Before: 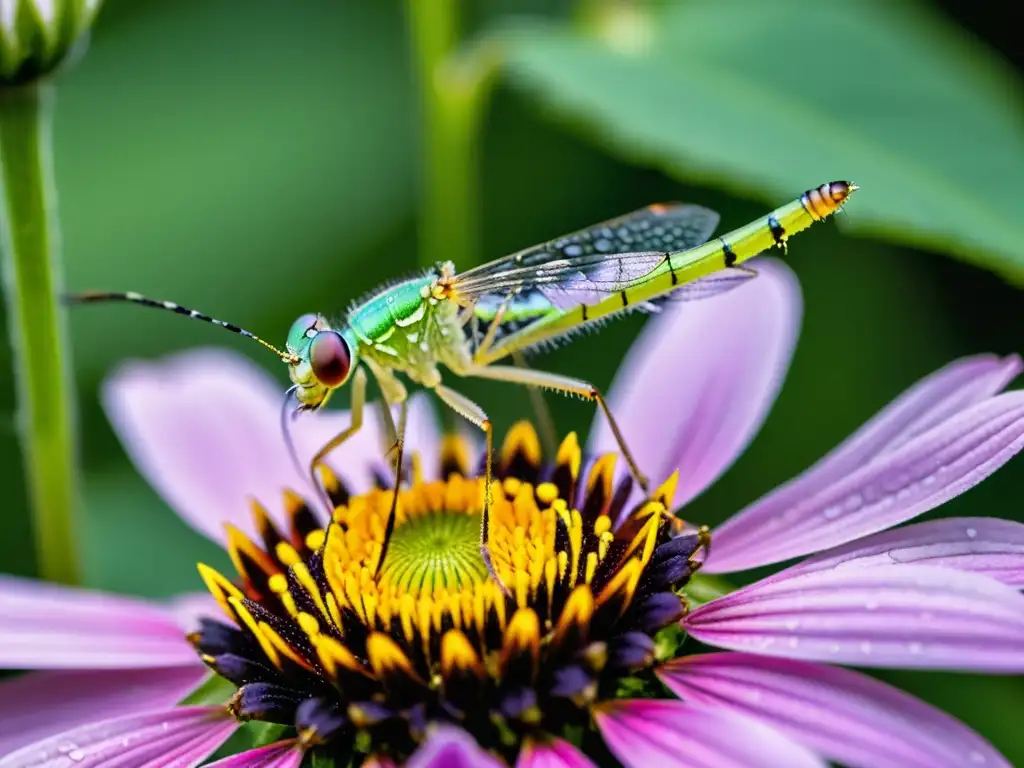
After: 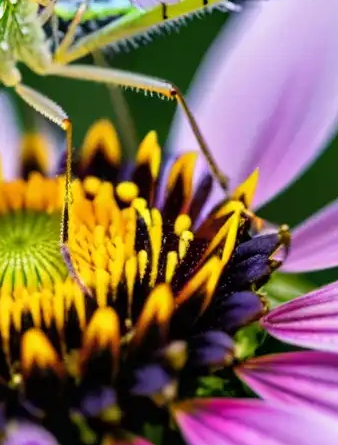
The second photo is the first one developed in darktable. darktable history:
local contrast: mode bilateral grid, contrast 10, coarseness 25, detail 115%, midtone range 0.2
crop: left 41.112%, top 39.281%, right 25.864%, bottom 2.766%
